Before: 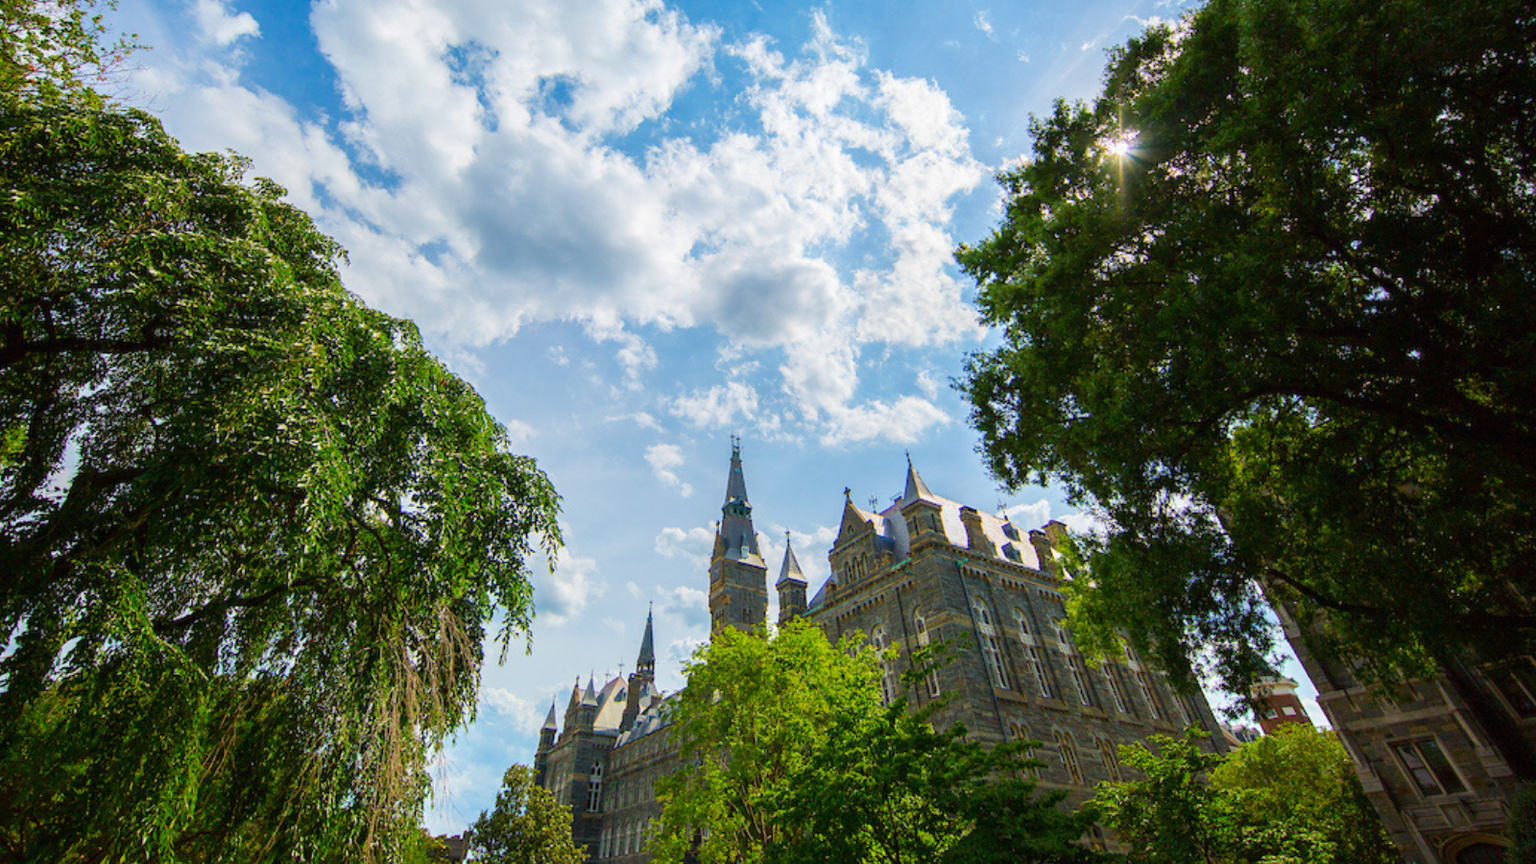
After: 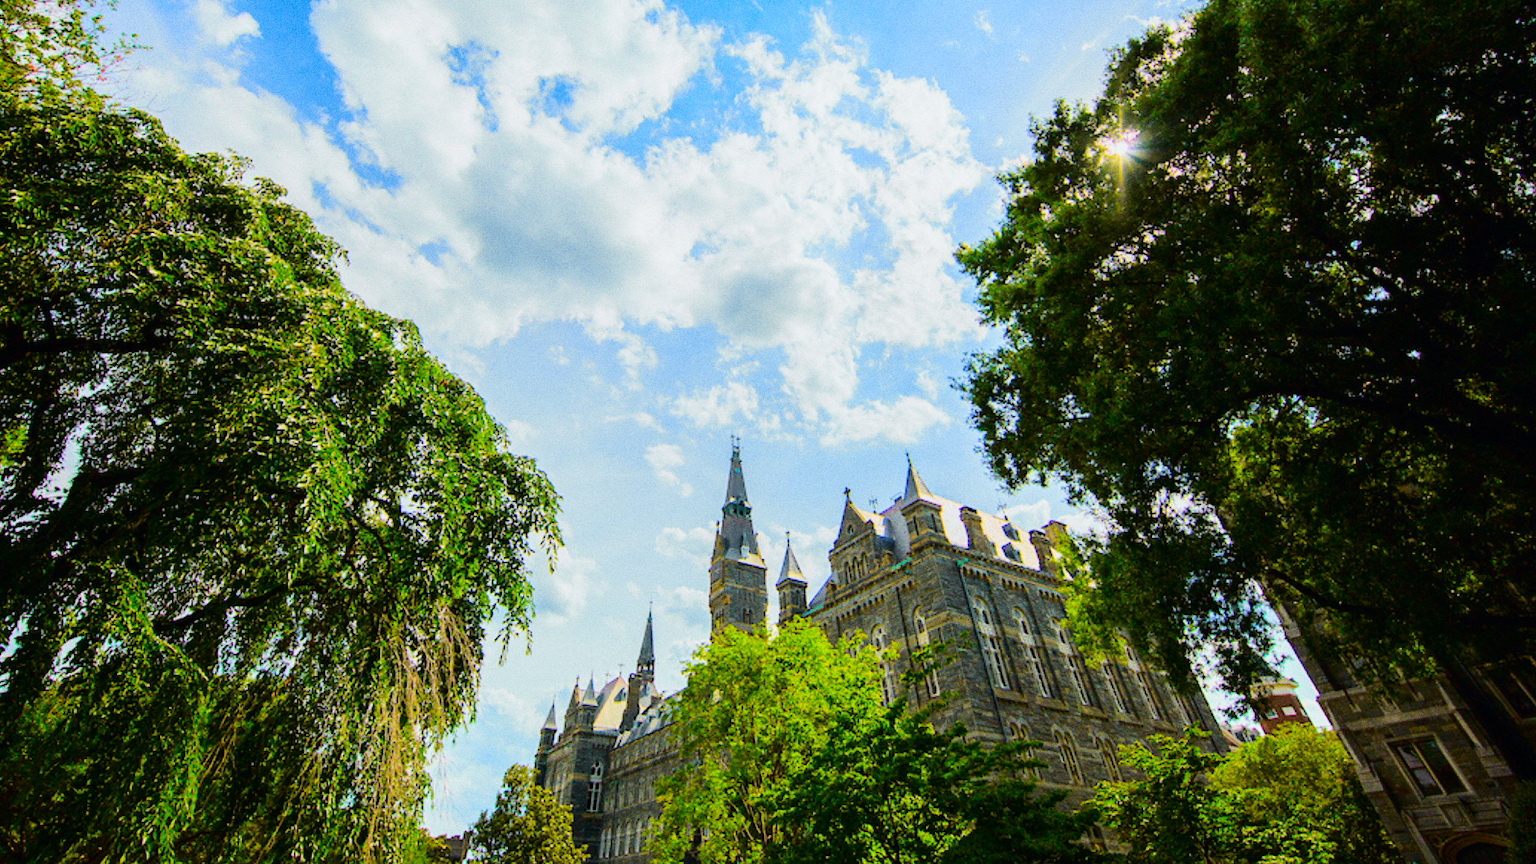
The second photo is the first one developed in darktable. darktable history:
velvia: on, module defaults
tone curve: curves: ch0 [(0, 0) (0.11, 0.061) (0.256, 0.259) (0.398, 0.494) (0.498, 0.611) (0.65, 0.757) (0.835, 0.883) (1, 0.961)]; ch1 [(0, 0) (0.346, 0.307) (0.408, 0.369) (0.453, 0.457) (0.482, 0.479) (0.502, 0.498) (0.521, 0.51) (0.553, 0.554) (0.618, 0.65) (0.693, 0.727) (1, 1)]; ch2 [(0, 0) (0.366, 0.337) (0.434, 0.46) (0.485, 0.494) (0.5, 0.494) (0.511, 0.508) (0.537, 0.55) (0.579, 0.599) (0.621, 0.693) (1, 1)], color space Lab, independent channels, preserve colors none
grain: on, module defaults
